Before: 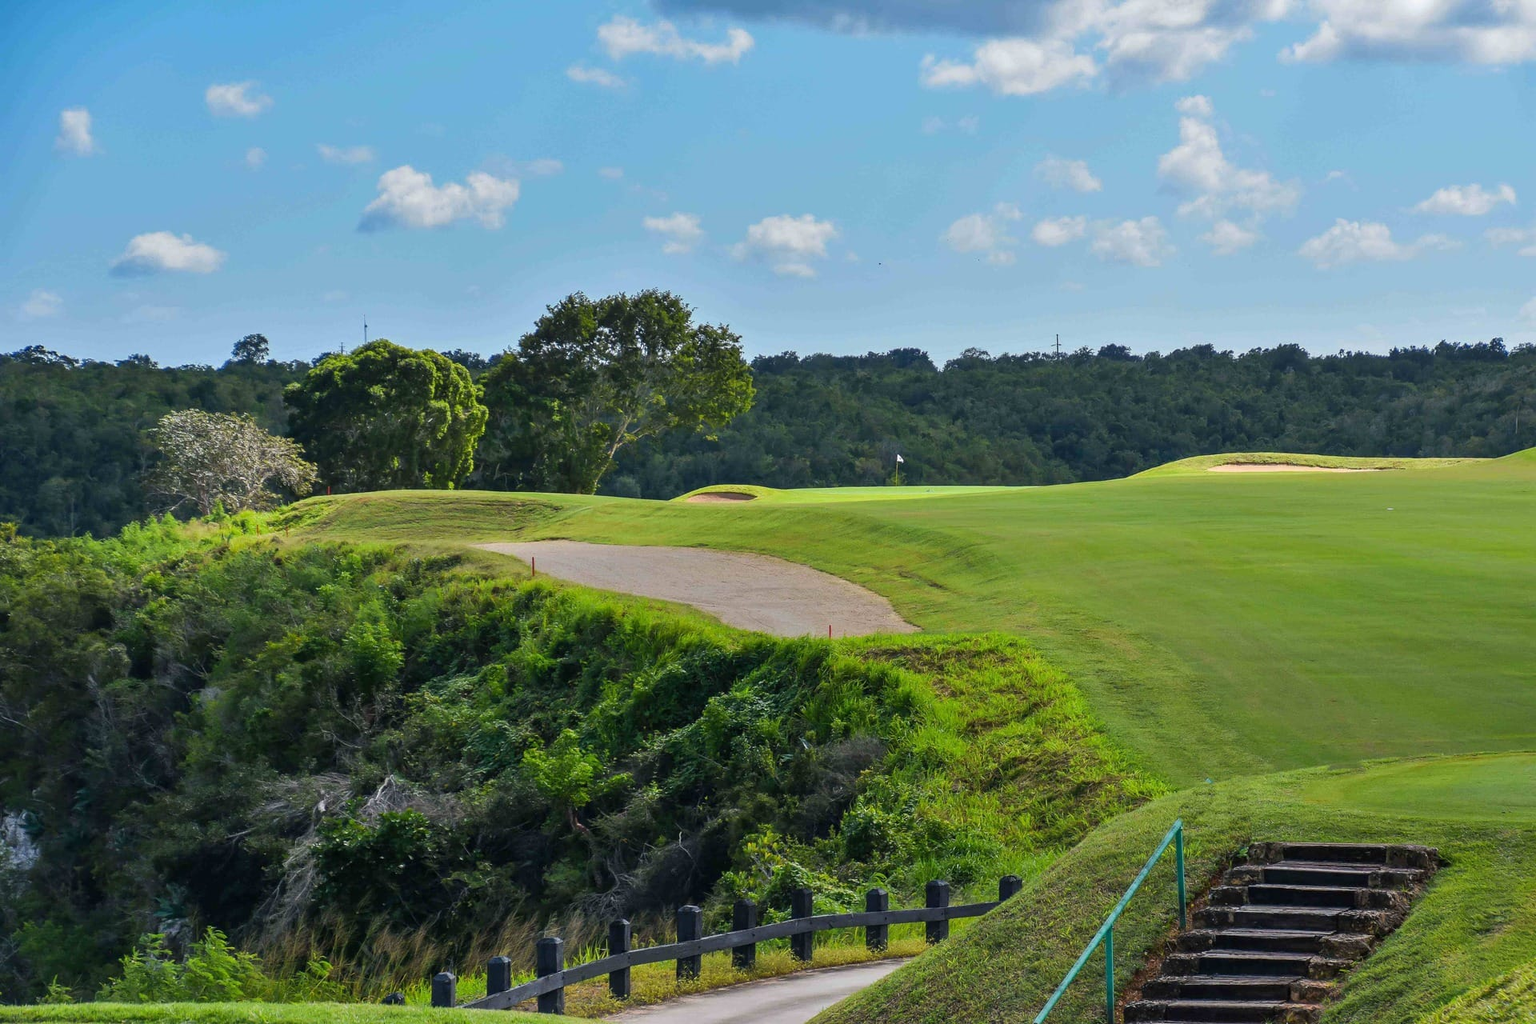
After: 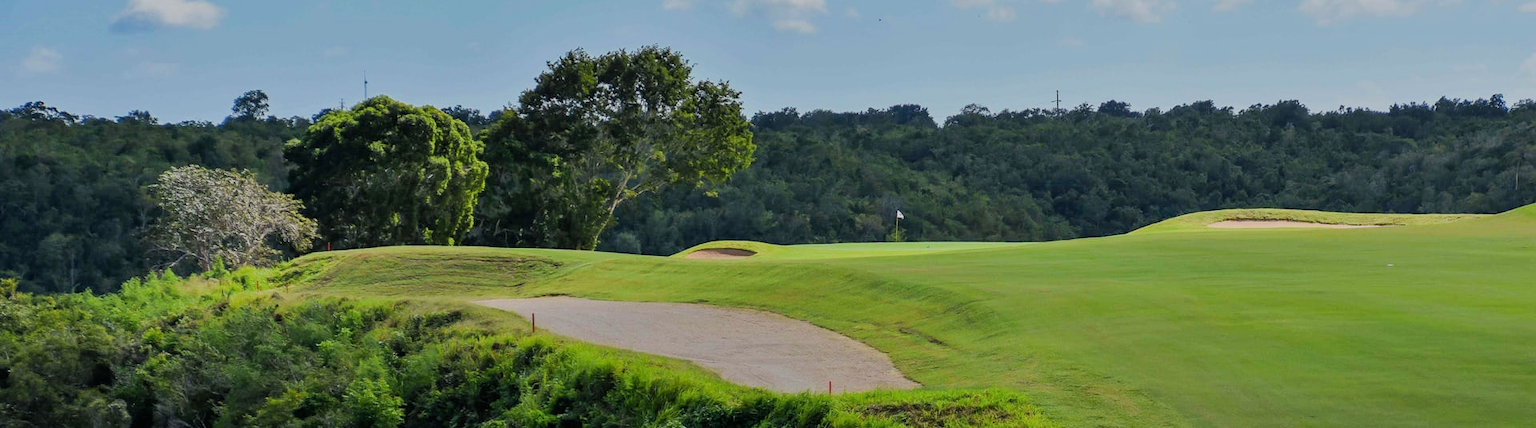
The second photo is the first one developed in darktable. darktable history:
filmic rgb: black relative exposure -7.65 EV, white relative exposure 4.56 EV, hardness 3.61
crop and rotate: top 23.84%, bottom 34.294%
